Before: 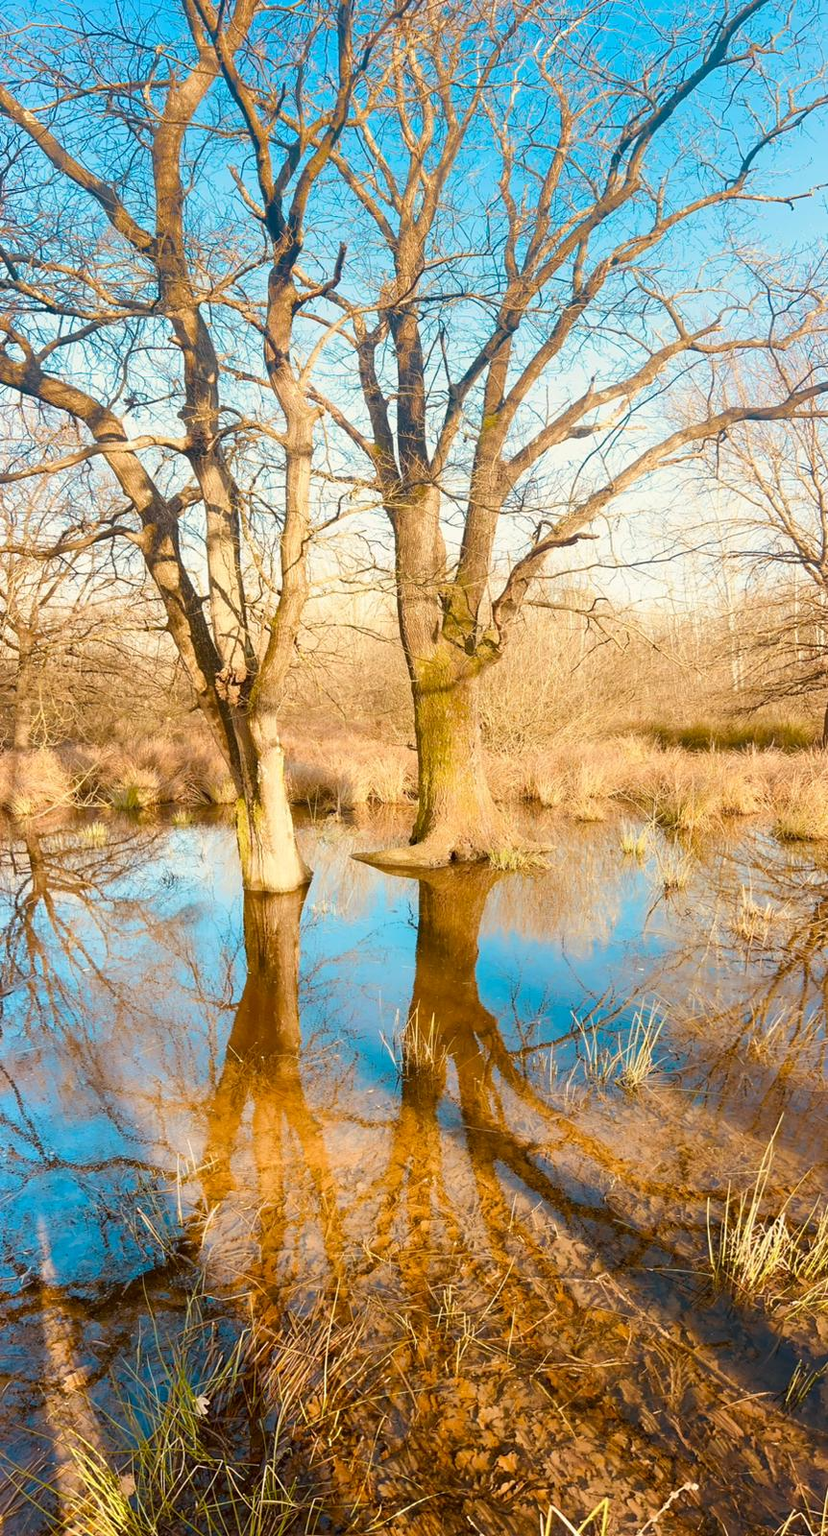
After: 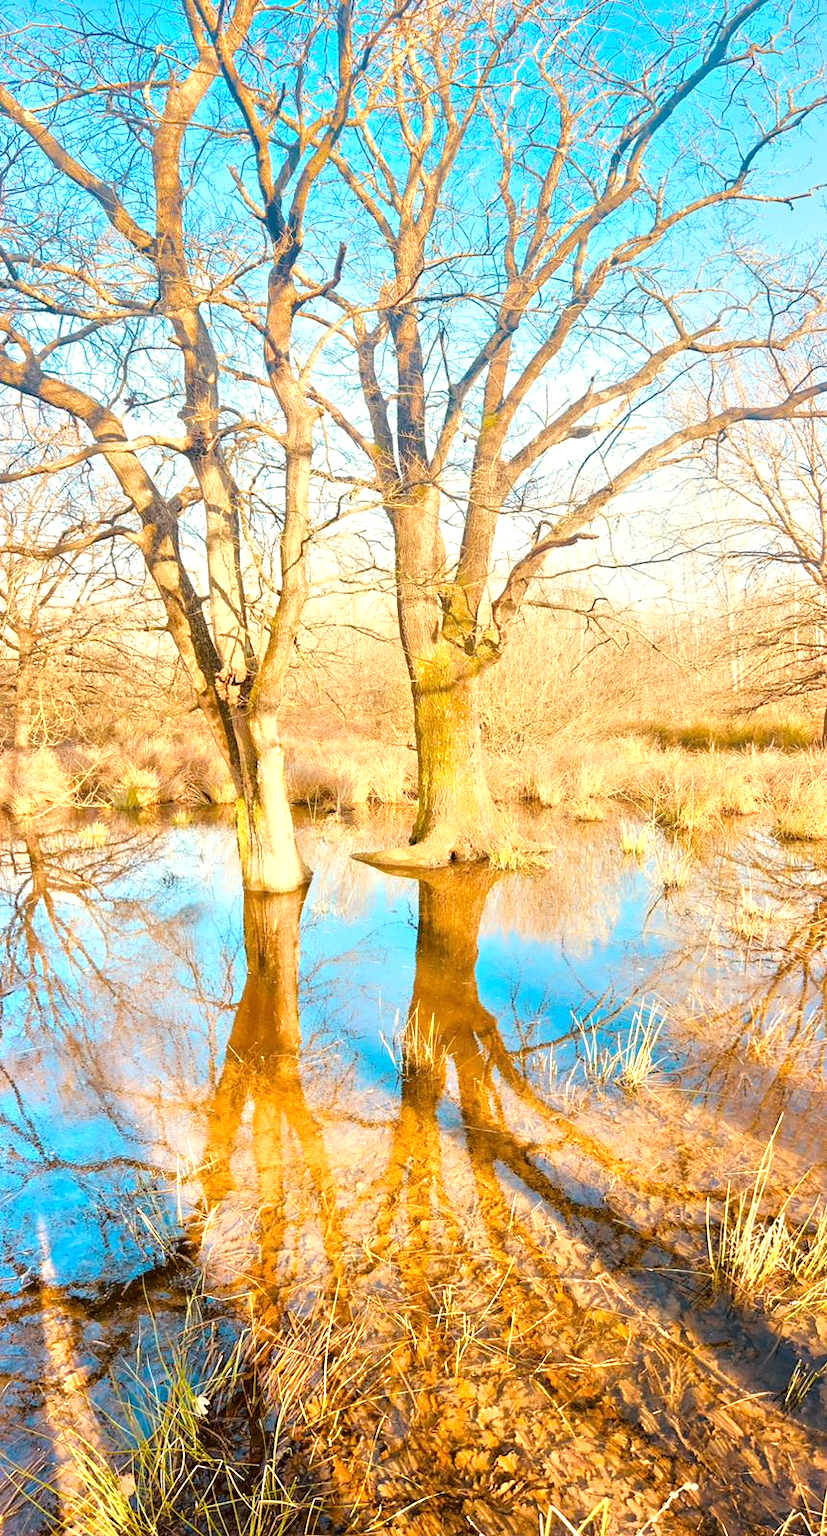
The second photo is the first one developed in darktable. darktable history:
tone equalizer: -7 EV 0.143 EV, -6 EV 0.581 EV, -5 EV 1.12 EV, -4 EV 1.3 EV, -3 EV 1.13 EV, -2 EV 0.6 EV, -1 EV 0.152 EV, smoothing diameter 2.06%, edges refinement/feathering 19.46, mask exposure compensation -1.57 EV, filter diffusion 5
